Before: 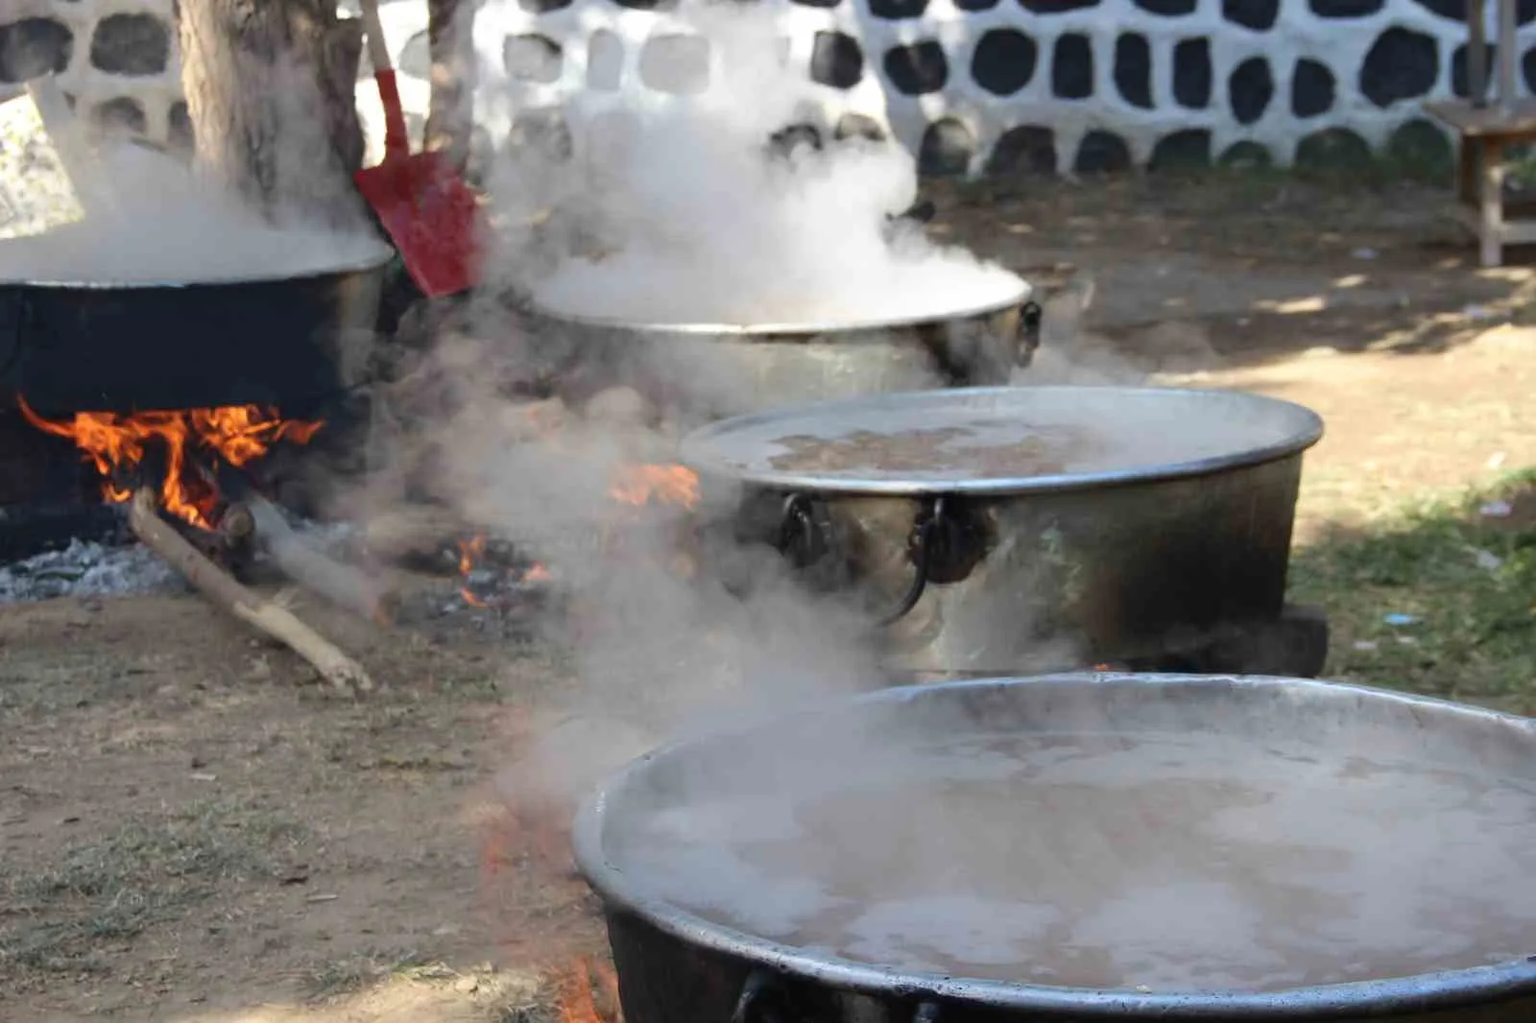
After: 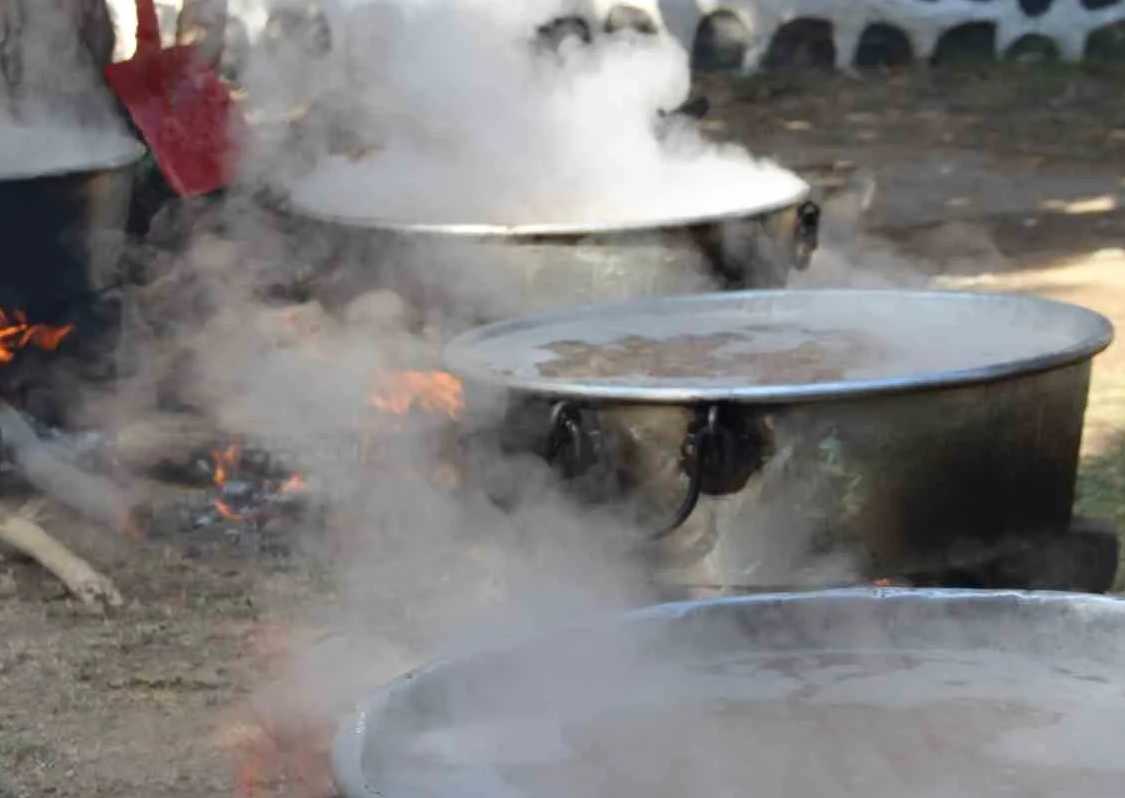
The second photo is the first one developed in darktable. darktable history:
crop and rotate: left 16.611%, top 10.652%, right 13.029%, bottom 14.442%
levels: mode automatic, levels [0.036, 0.364, 0.827]
